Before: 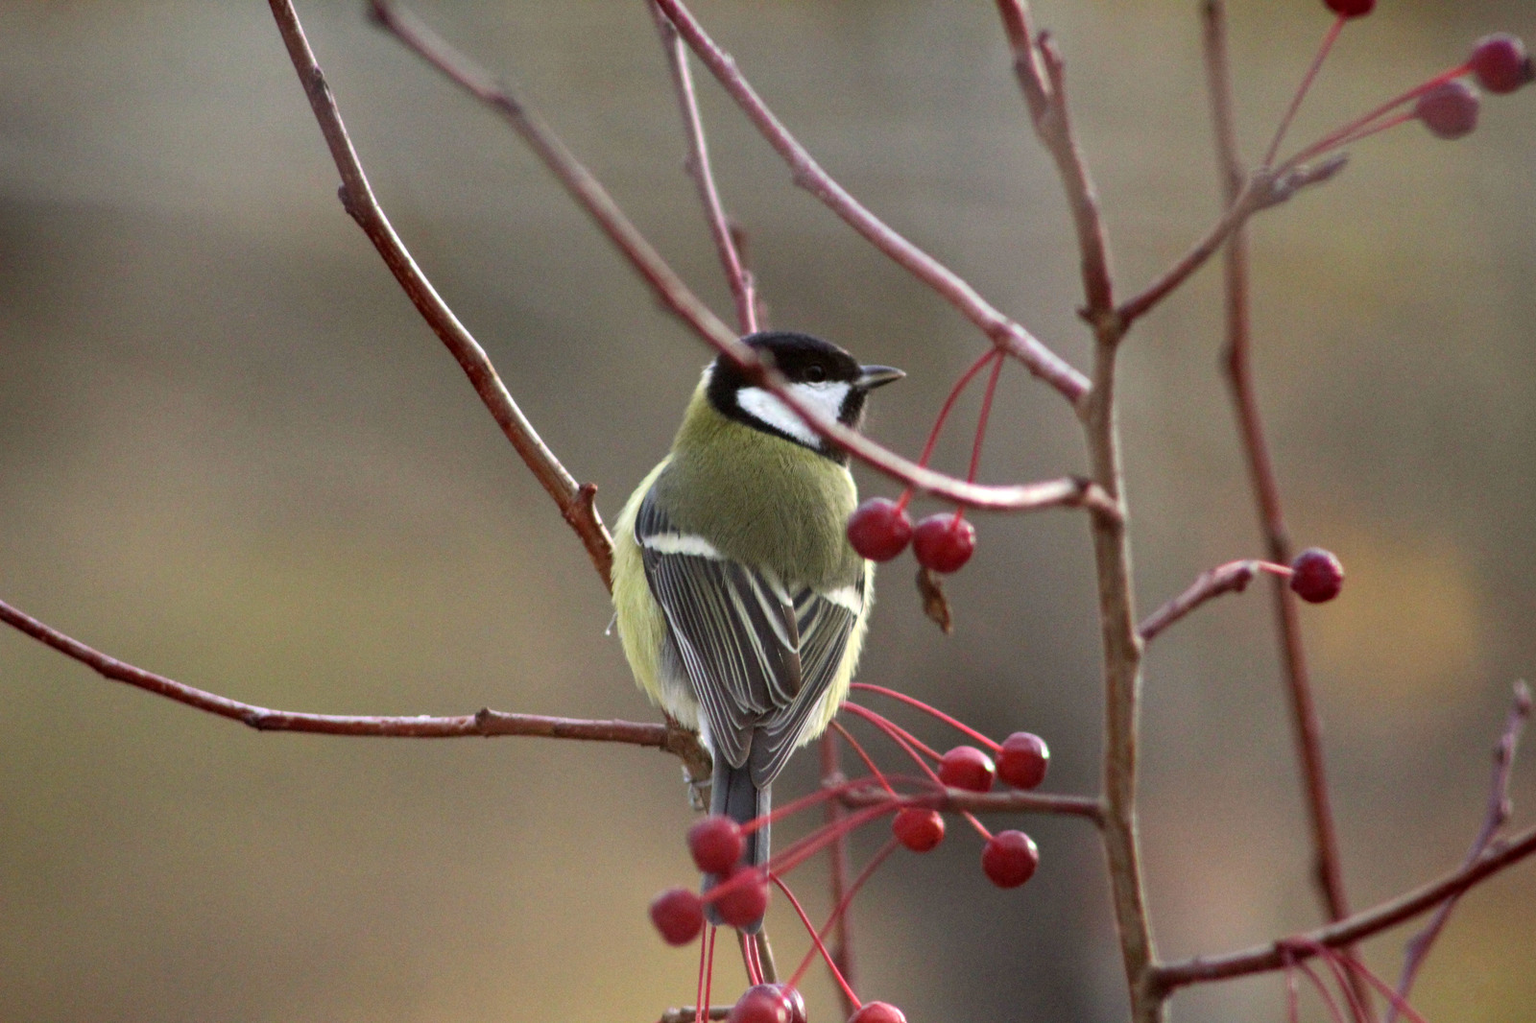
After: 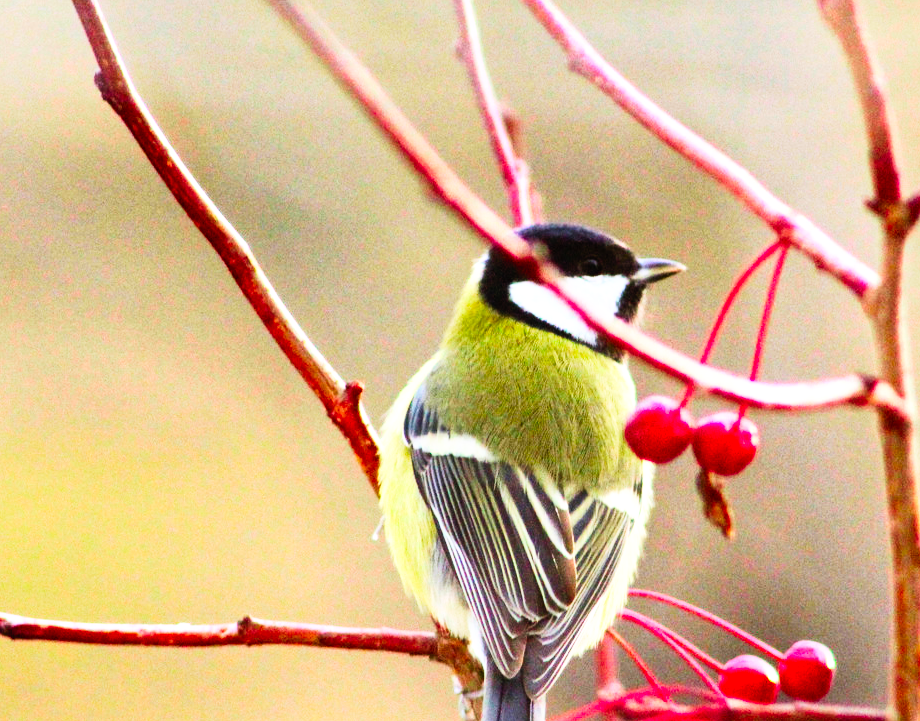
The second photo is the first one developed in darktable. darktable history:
local contrast: mode bilateral grid, contrast 11, coarseness 24, detail 115%, midtone range 0.2
exposure: compensate highlight preservation false
crop: left 16.183%, top 11.477%, right 26.286%, bottom 20.817%
contrast brightness saturation: contrast 0.201, brightness 0.201, saturation 0.811
base curve: curves: ch0 [(0, 0) (0.007, 0.004) (0.027, 0.03) (0.046, 0.07) (0.207, 0.54) (0.442, 0.872) (0.673, 0.972) (1, 1)], preserve colors none
